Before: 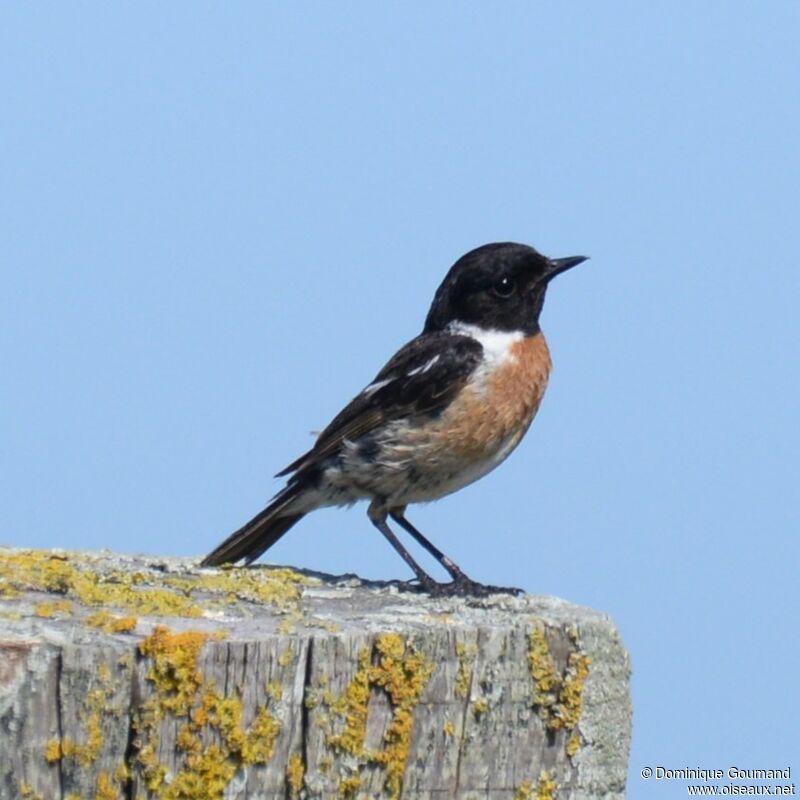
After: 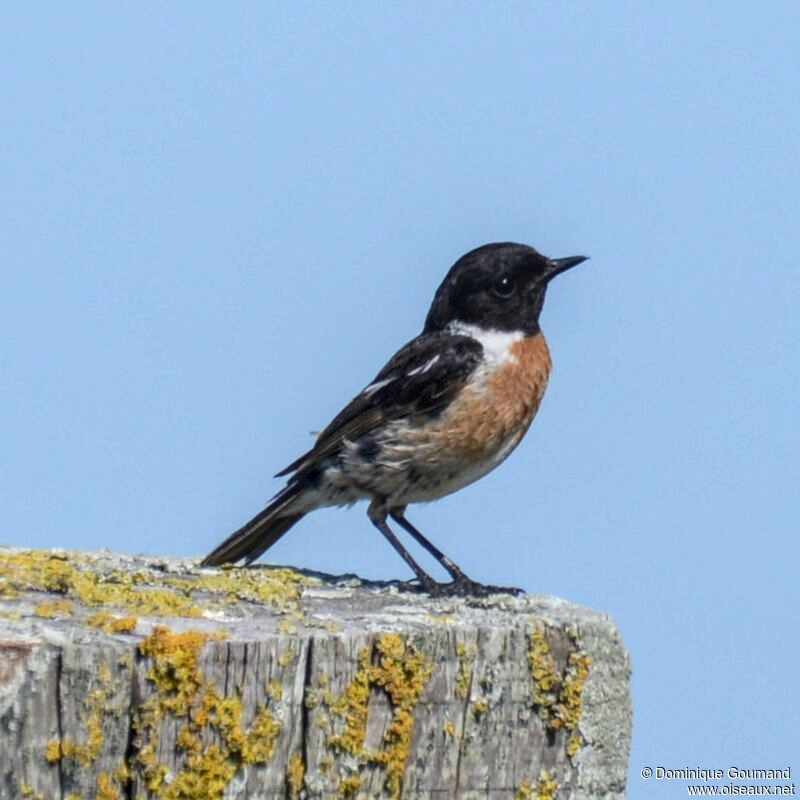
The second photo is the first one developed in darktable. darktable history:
exposure: compensate highlight preservation false
local contrast: highlights 28%, detail 130%
